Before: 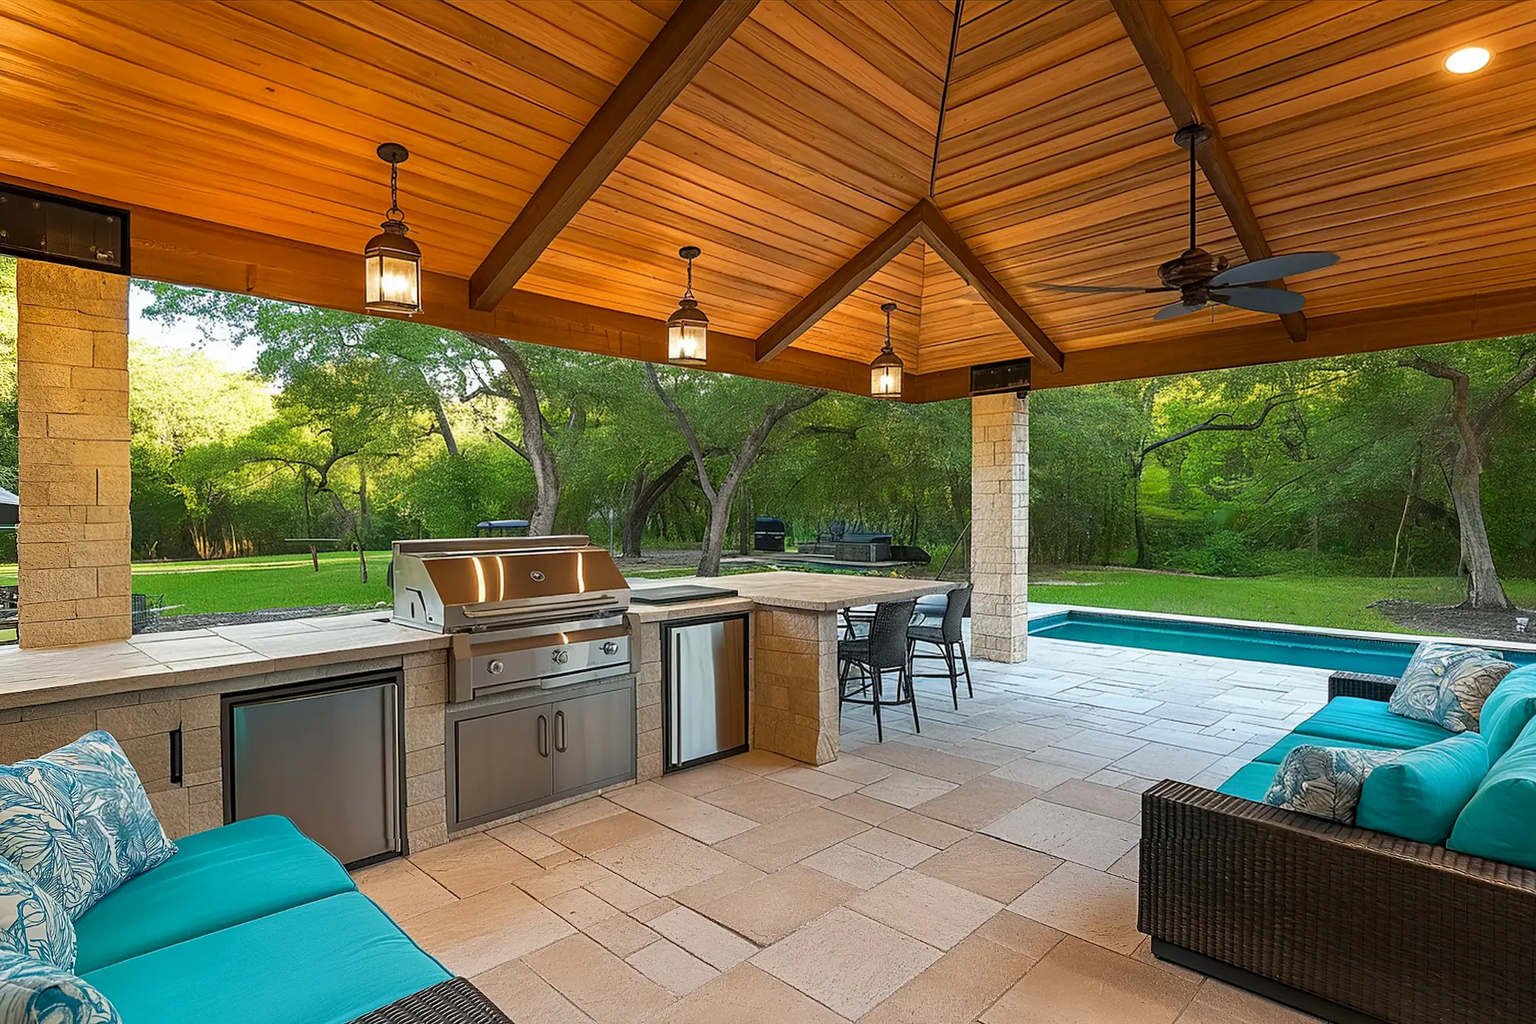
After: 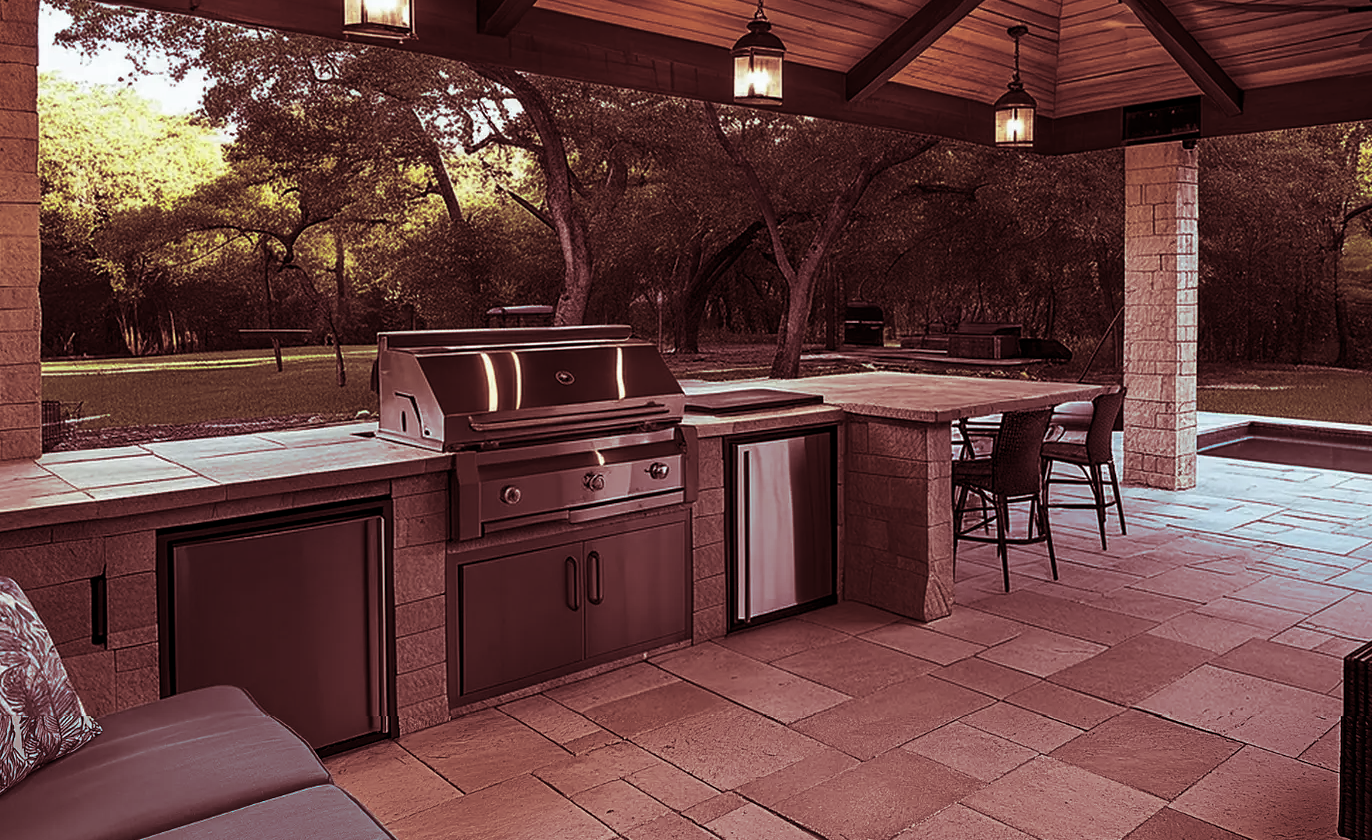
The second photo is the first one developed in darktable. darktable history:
white balance: red 0.986, blue 1.01
levels: levels [0, 0.618, 1]
split-toning: highlights › saturation 0, balance -61.83
crop: left 6.488%, top 27.668%, right 24.183%, bottom 8.656%
